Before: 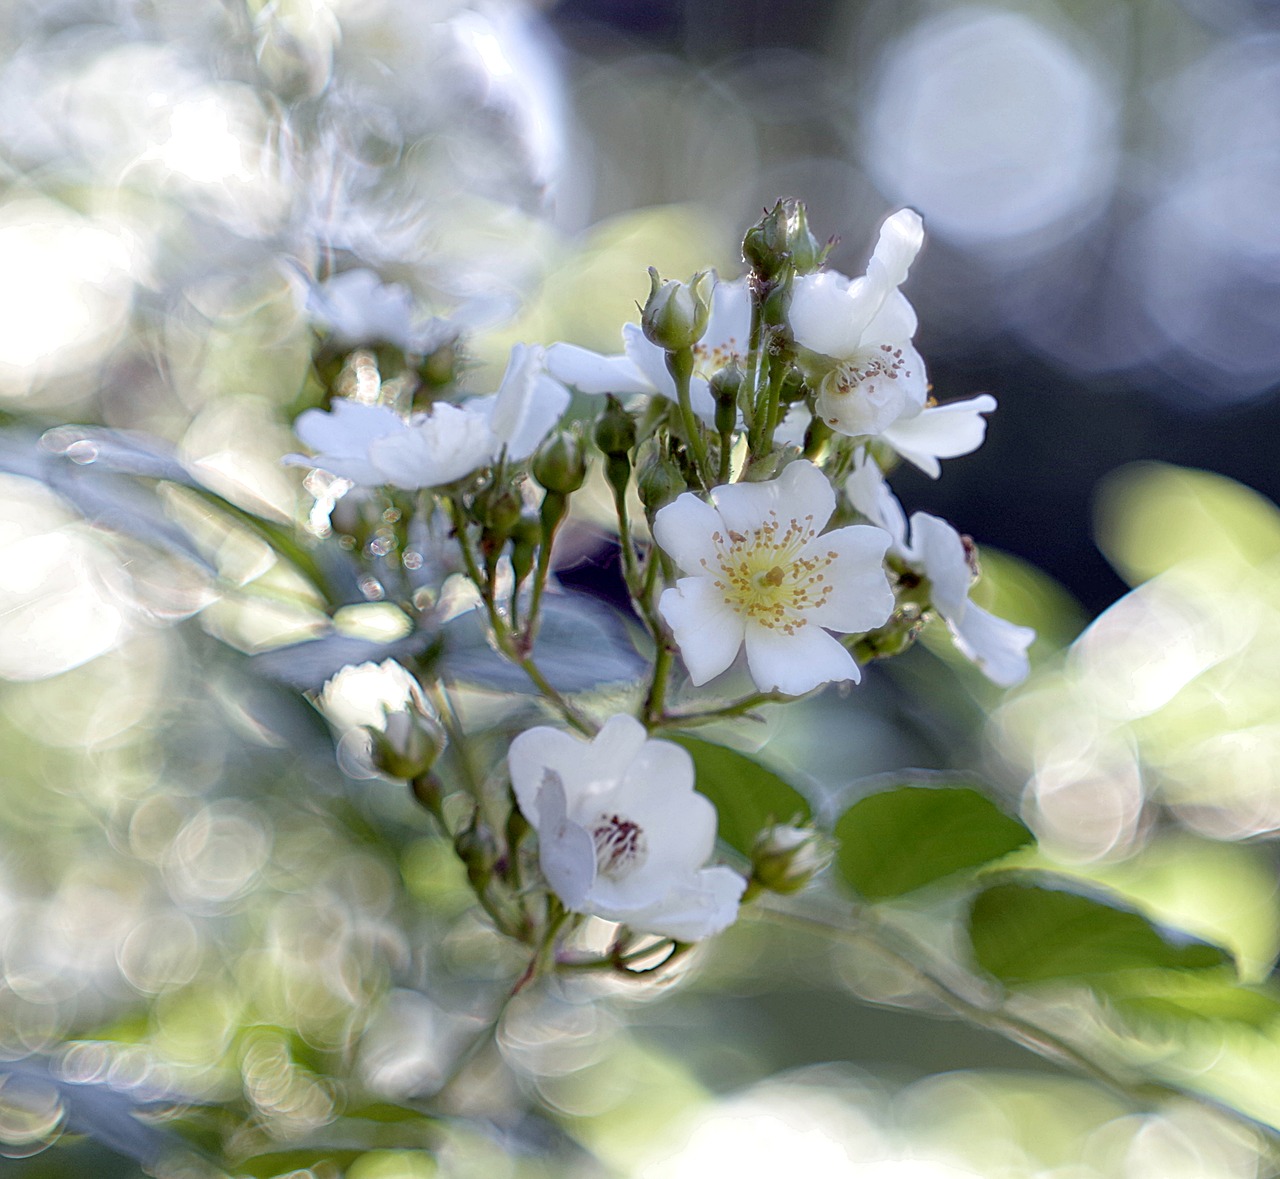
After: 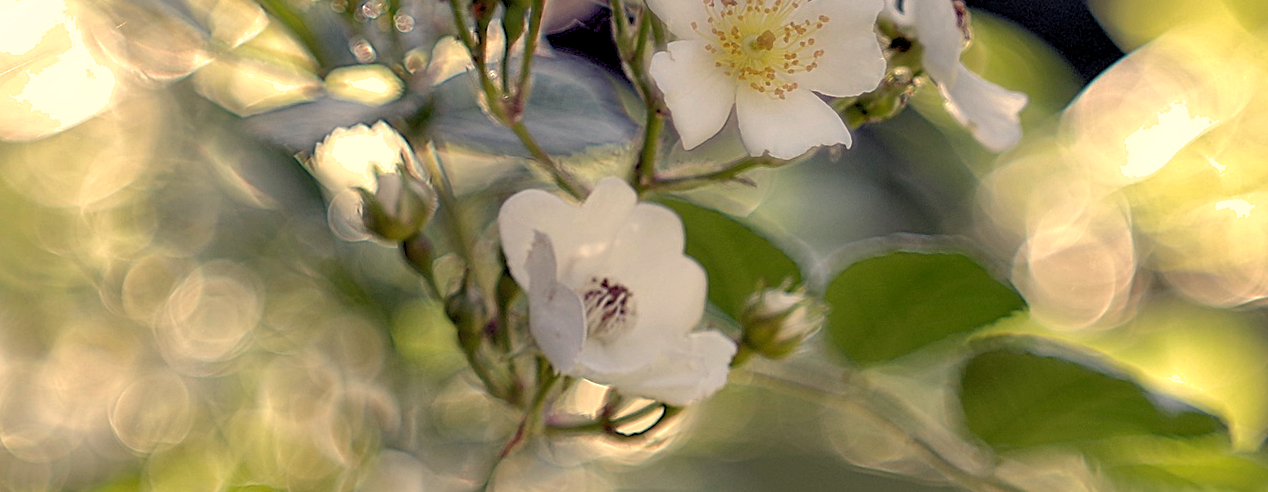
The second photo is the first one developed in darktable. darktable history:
levels: levels [0.026, 0.507, 0.987]
white balance: red 1.138, green 0.996, blue 0.812
crop: top 45.551%, bottom 12.262%
shadows and highlights: on, module defaults
exposure: exposure -0.048 EV, compensate highlight preservation false
sharpen: radius 1.458, amount 0.398, threshold 1.271
rotate and perspective: rotation 0.192°, lens shift (horizontal) -0.015, crop left 0.005, crop right 0.996, crop top 0.006, crop bottom 0.99
color zones: curves: ch0 [(0.25, 0.5) (0.636, 0.25) (0.75, 0.5)]
